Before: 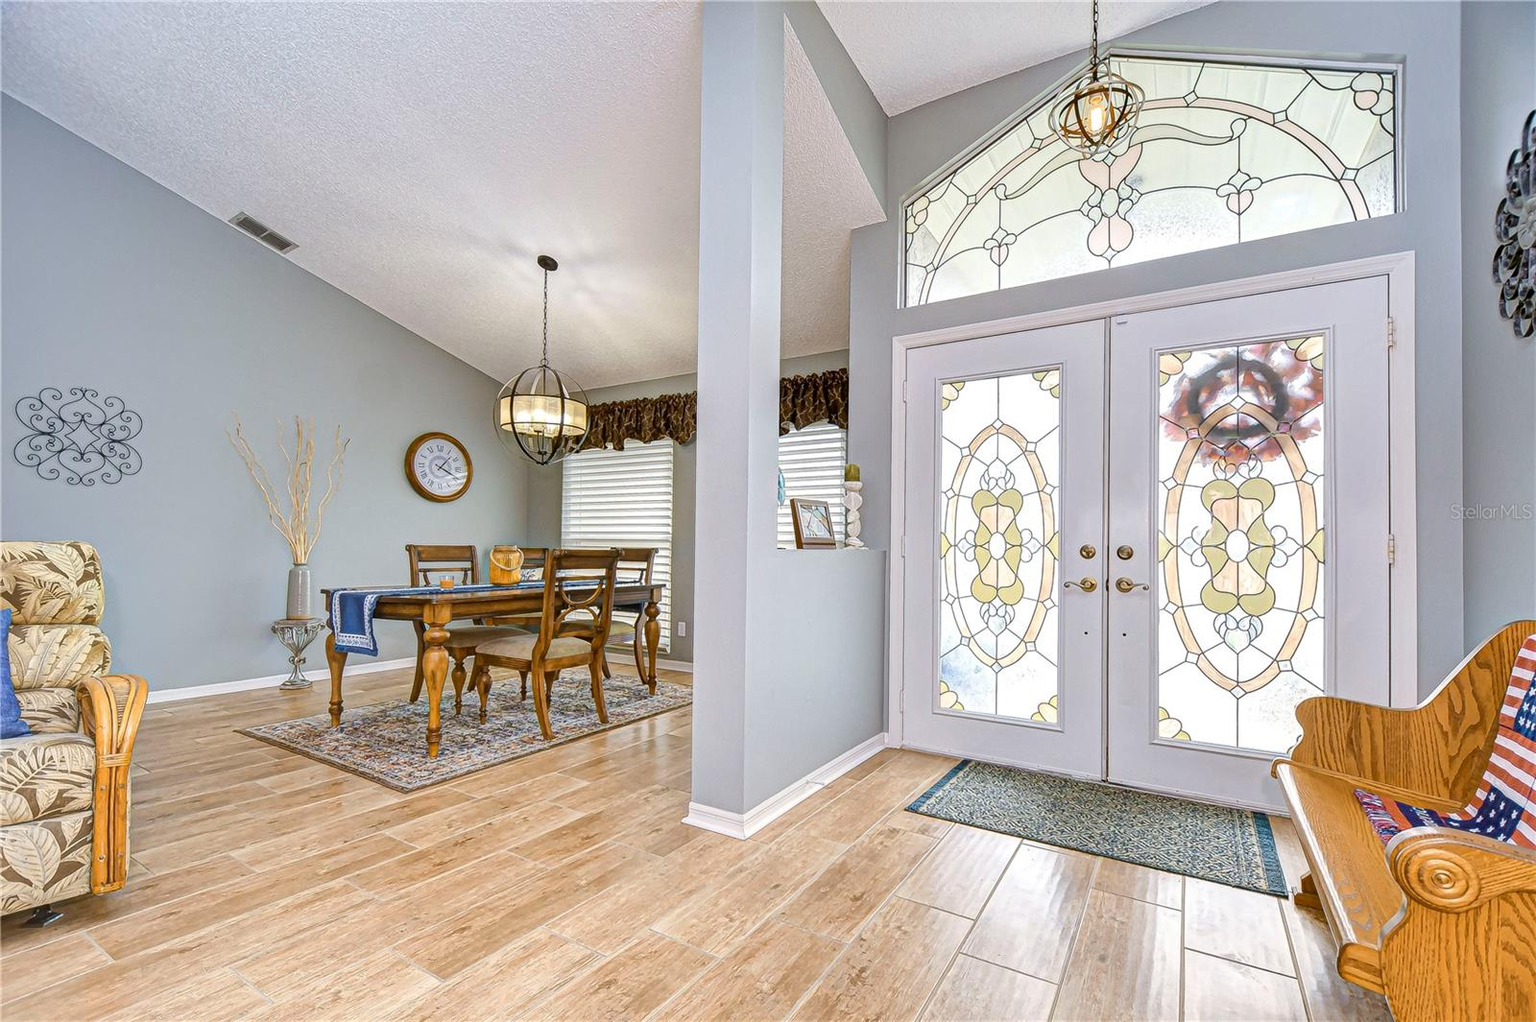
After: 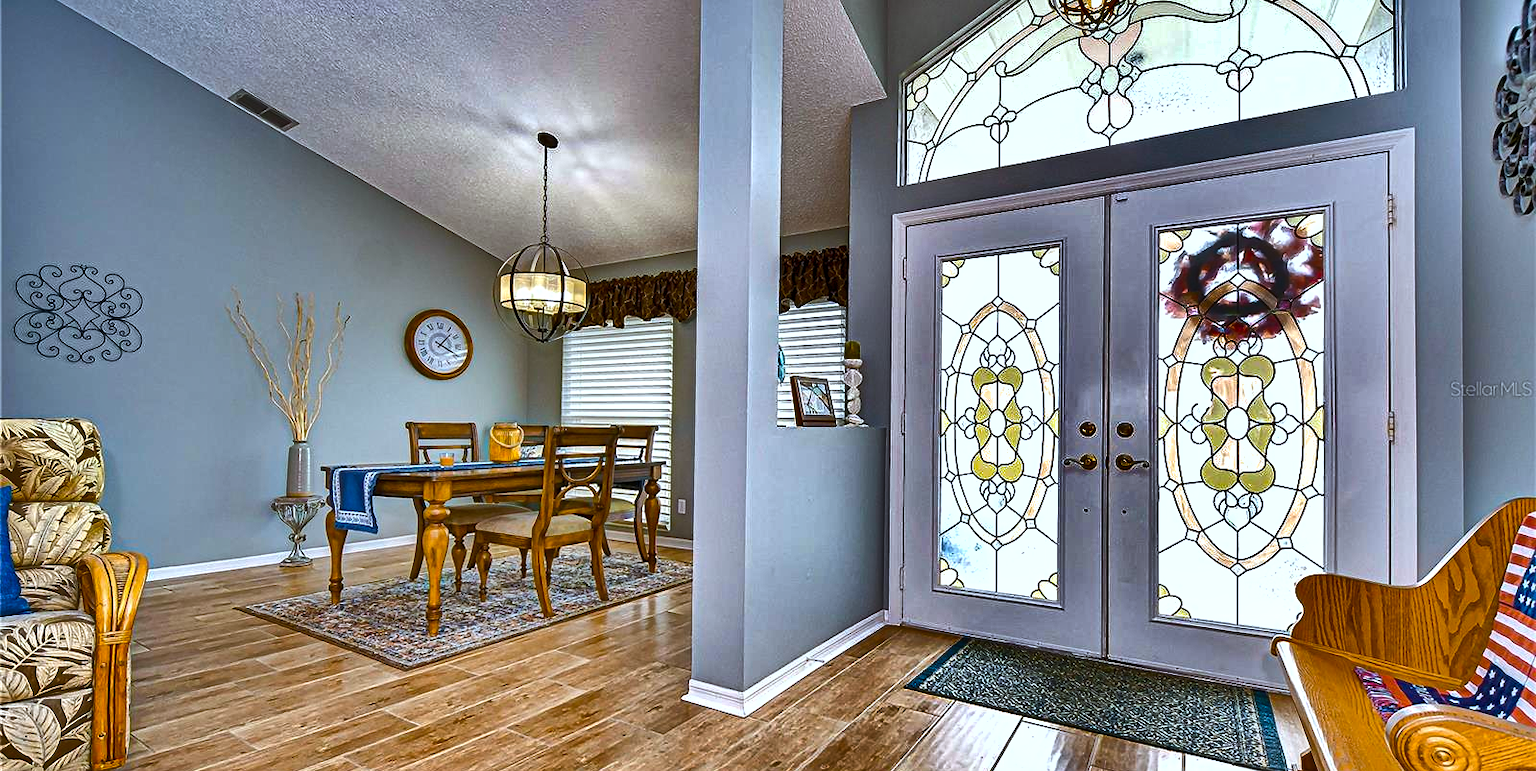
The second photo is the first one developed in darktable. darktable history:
color balance rgb: perceptual saturation grading › global saturation 25.127%, perceptual brilliance grading › highlights 6.593%, perceptual brilliance grading › mid-tones 16.384%, perceptual brilliance grading › shadows -5.124%, global vibrance 20%
sharpen: amount 0.217
crop and rotate: top 12.108%, bottom 12.326%
shadows and highlights: shadows 20.93, highlights -81.67, soften with gaussian
color correction: highlights a* -3.86, highlights b* -10.89
